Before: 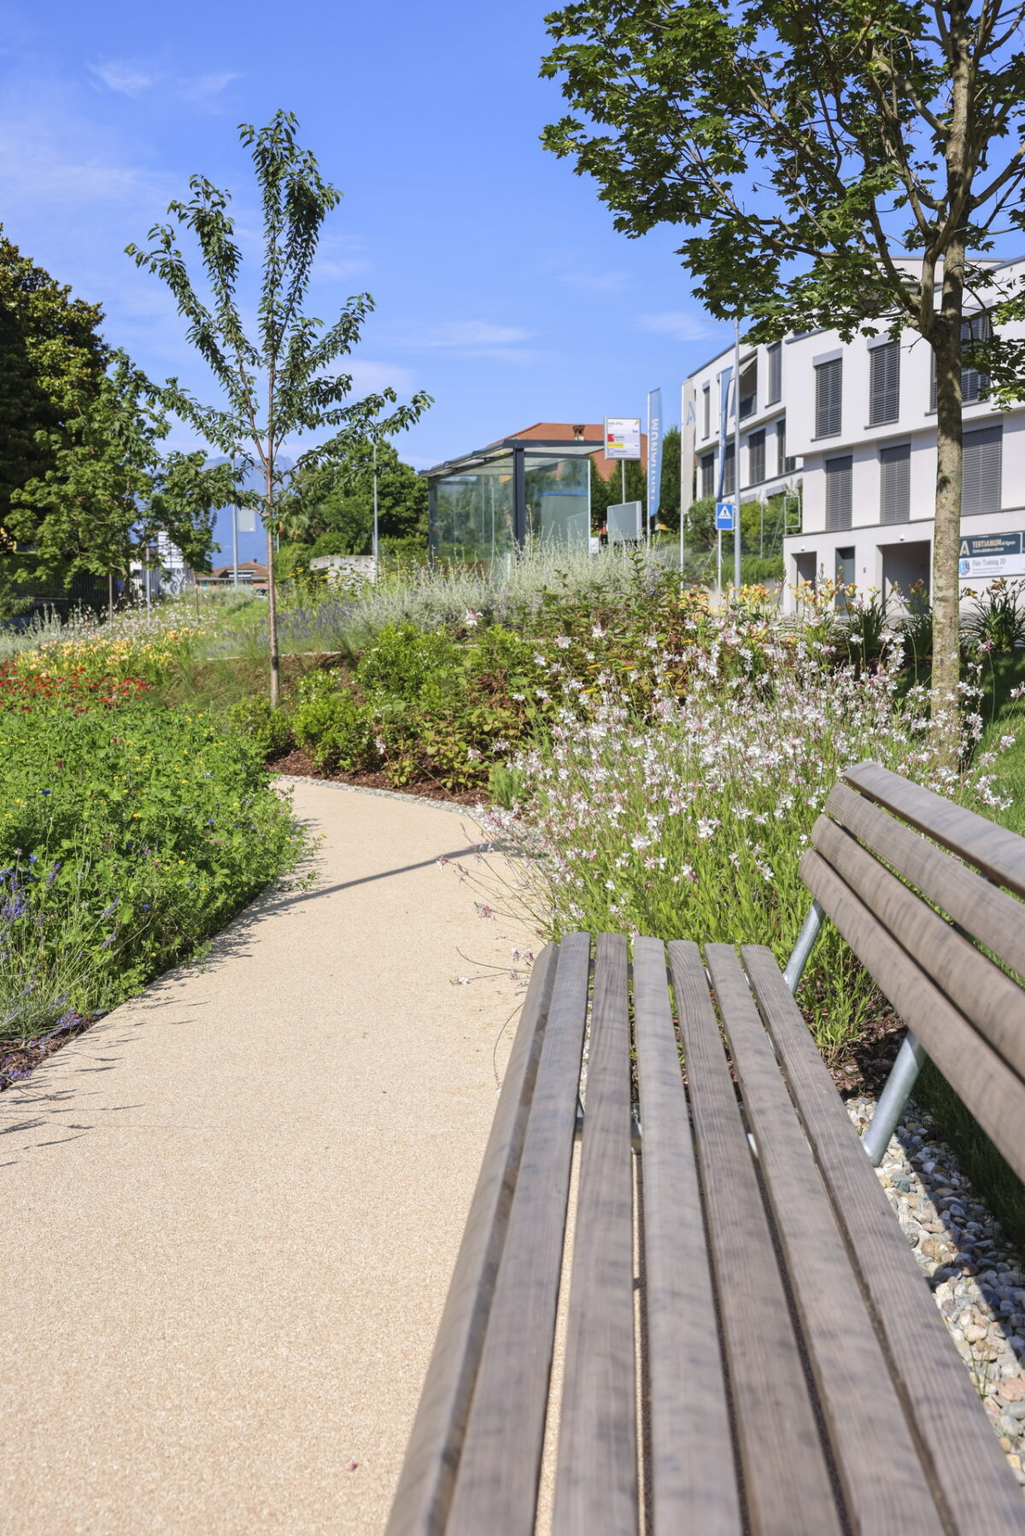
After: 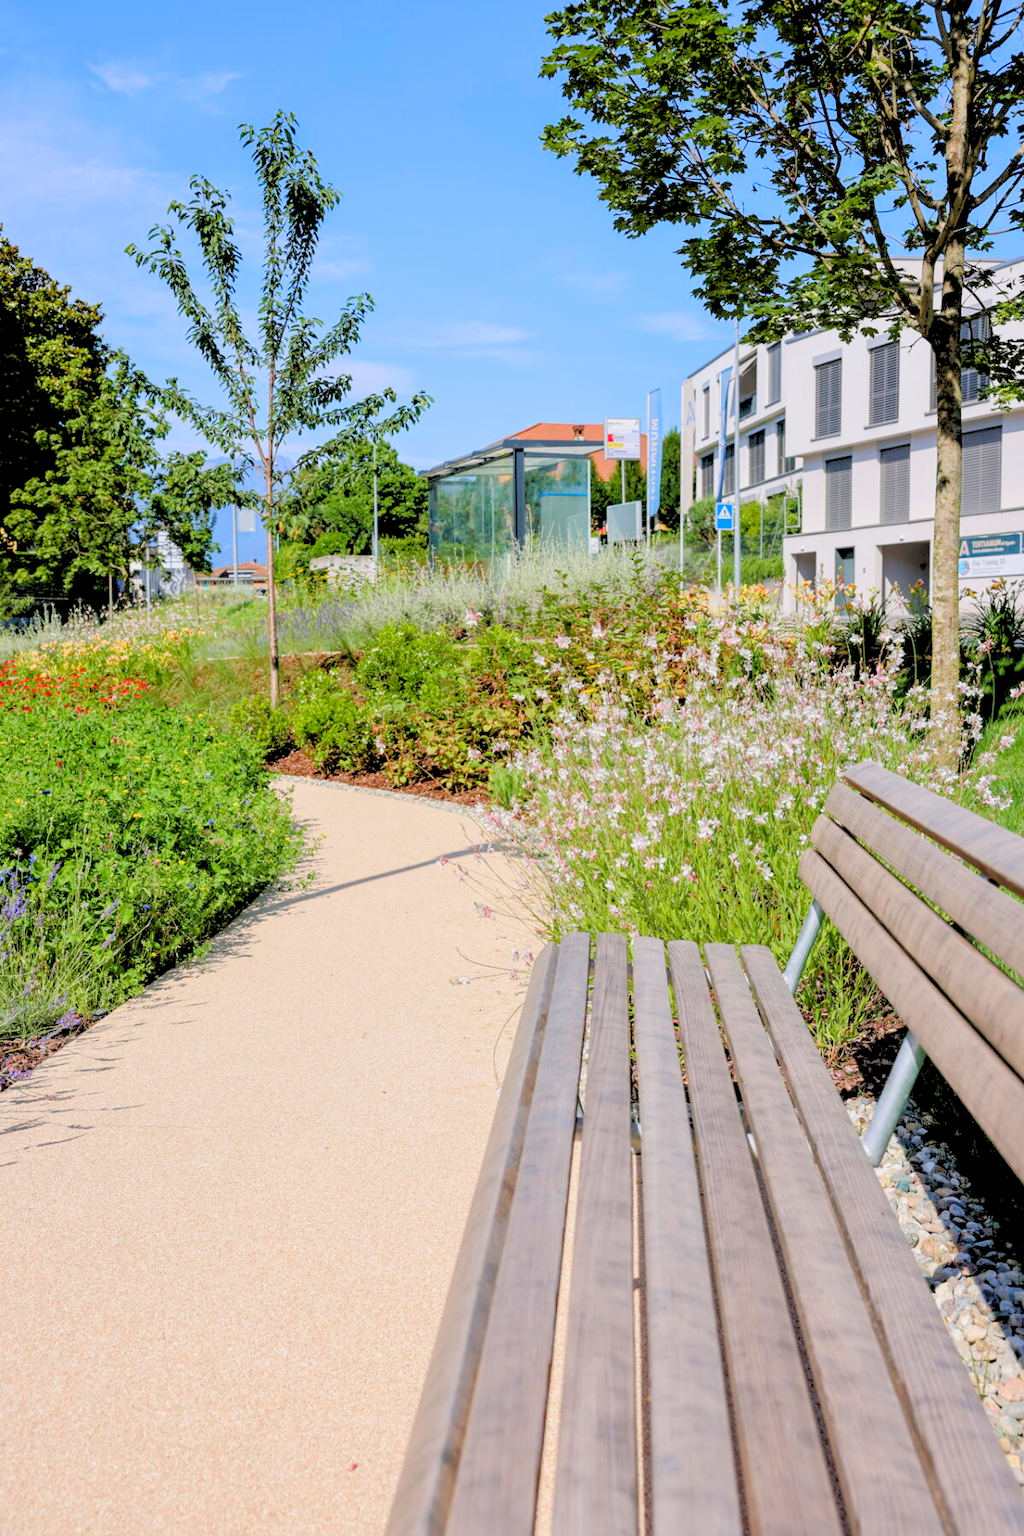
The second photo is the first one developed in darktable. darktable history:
rotate and perspective: automatic cropping off
color balance rgb: shadows lift › chroma 1%, shadows lift › hue 113°, highlights gain › chroma 0.2%, highlights gain › hue 333°, perceptual saturation grading › global saturation 20%, perceptual saturation grading › highlights -25%, perceptual saturation grading › shadows 25%, contrast -10%
rgb levels: levels [[0.027, 0.429, 0.996], [0, 0.5, 1], [0, 0.5, 1]]
